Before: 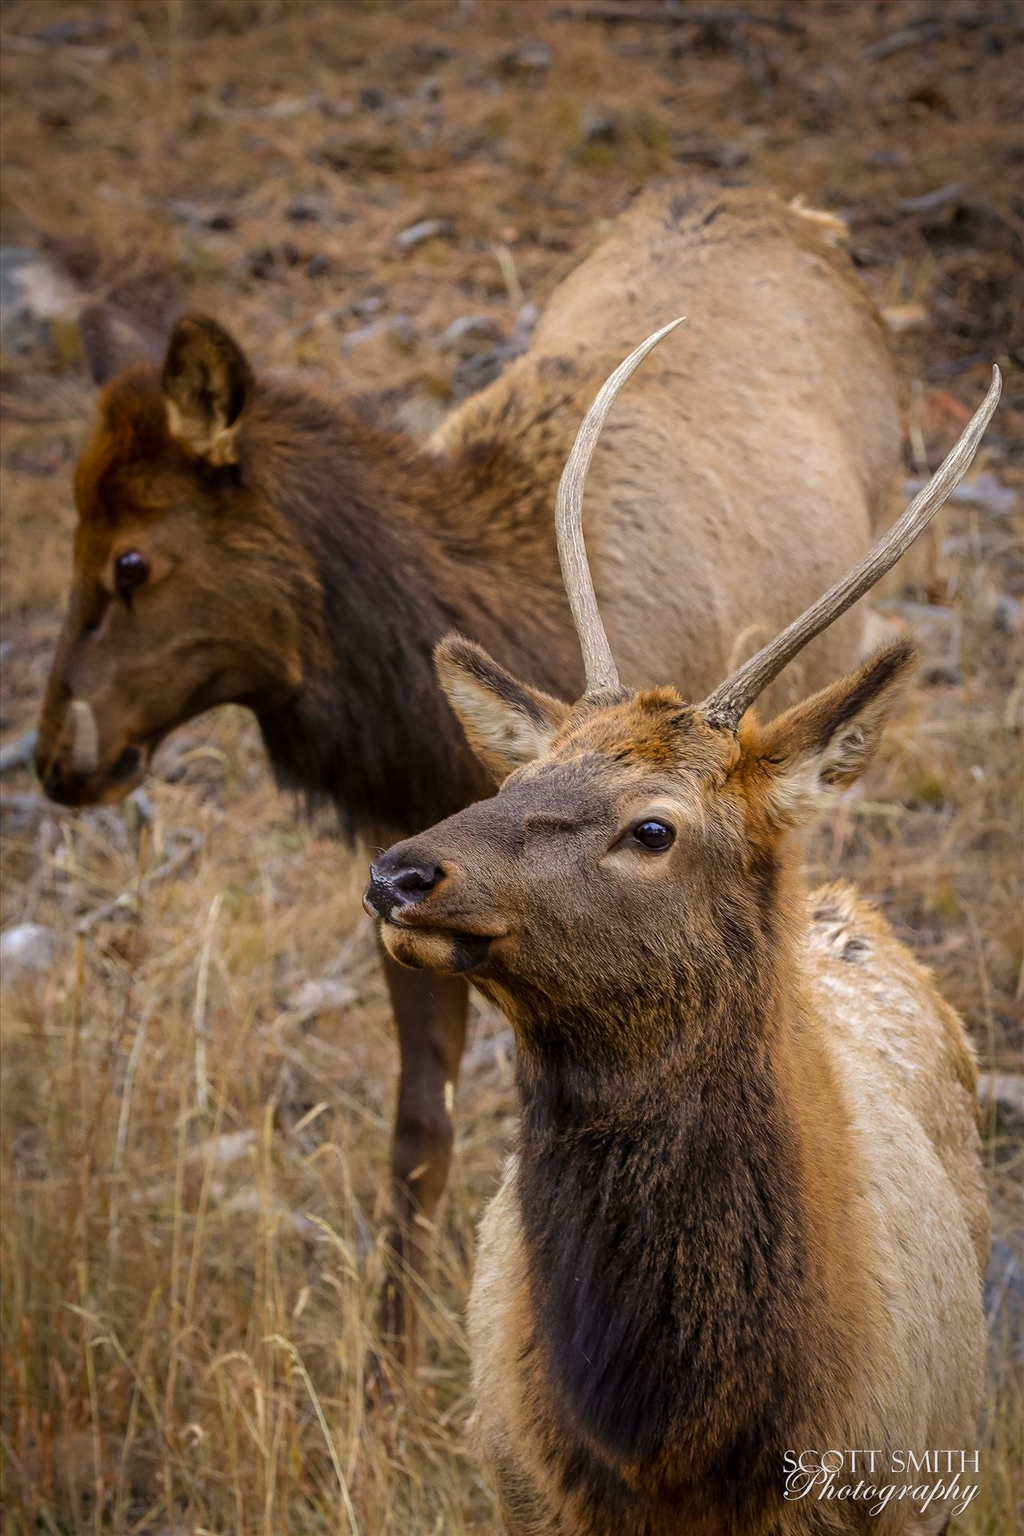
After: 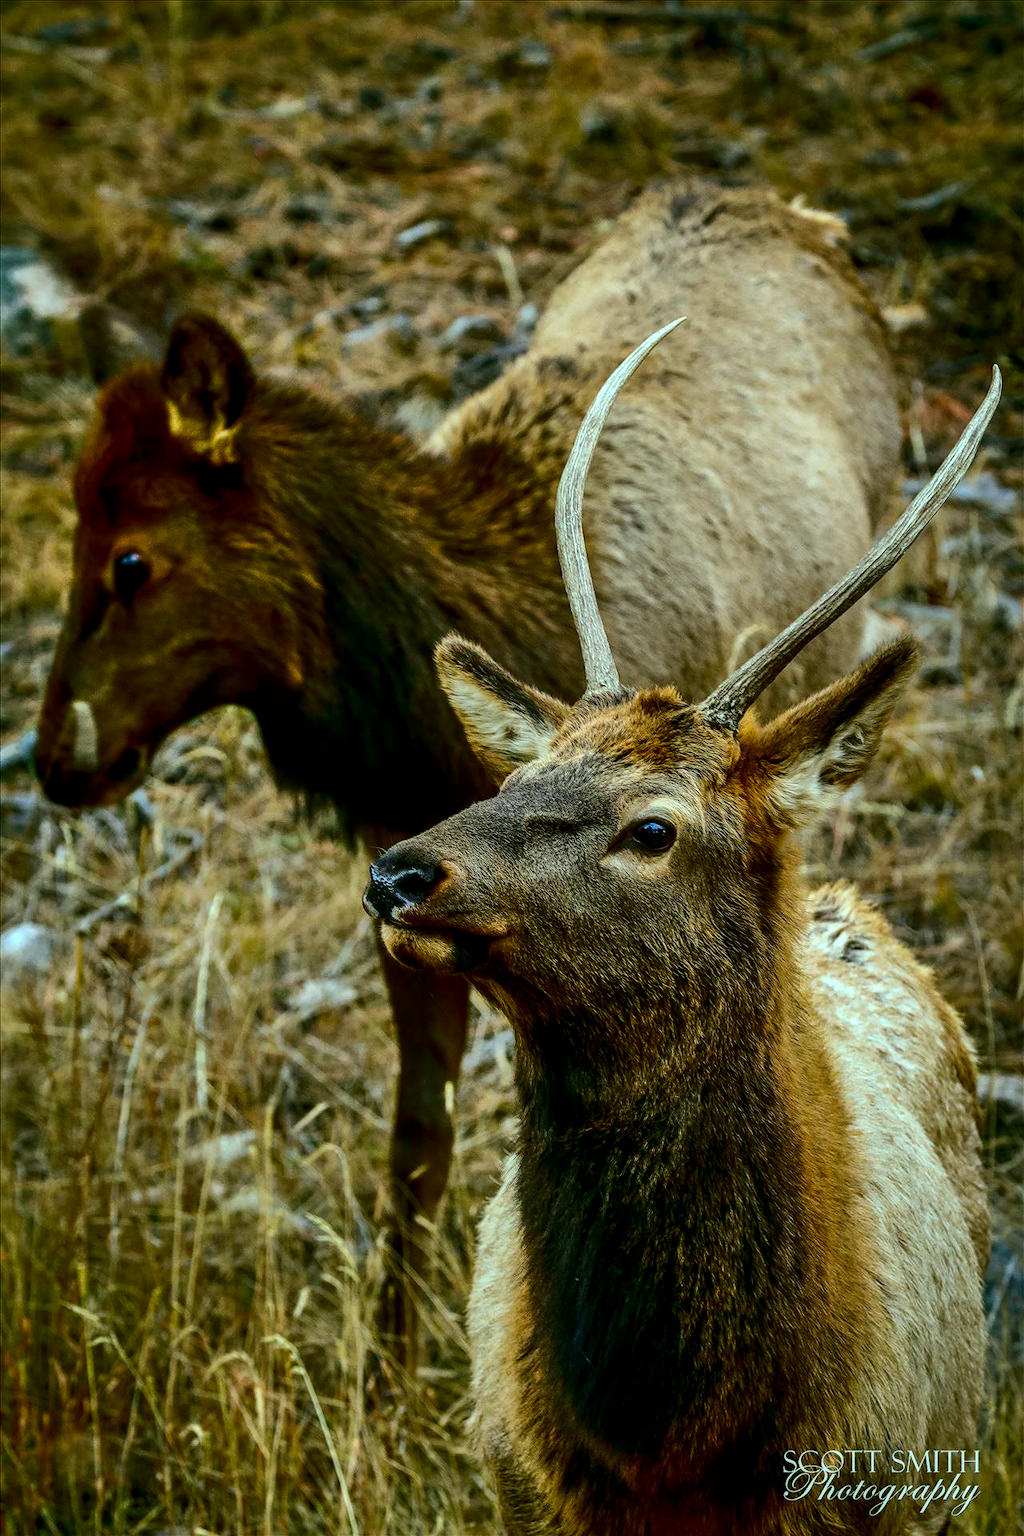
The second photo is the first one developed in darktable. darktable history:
local contrast: on, module defaults
color balance rgb: shadows lift › chroma 11.71%, shadows lift › hue 133.46°, highlights gain › chroma 4%, highlights gain › hue 200.2°, perceptual saturation grading › global saturation 18.05%
shadows and highlights: soften with gaussian
contrast brightness saturation: contrast 0.24, brightness -0.24, saturation 0.14
